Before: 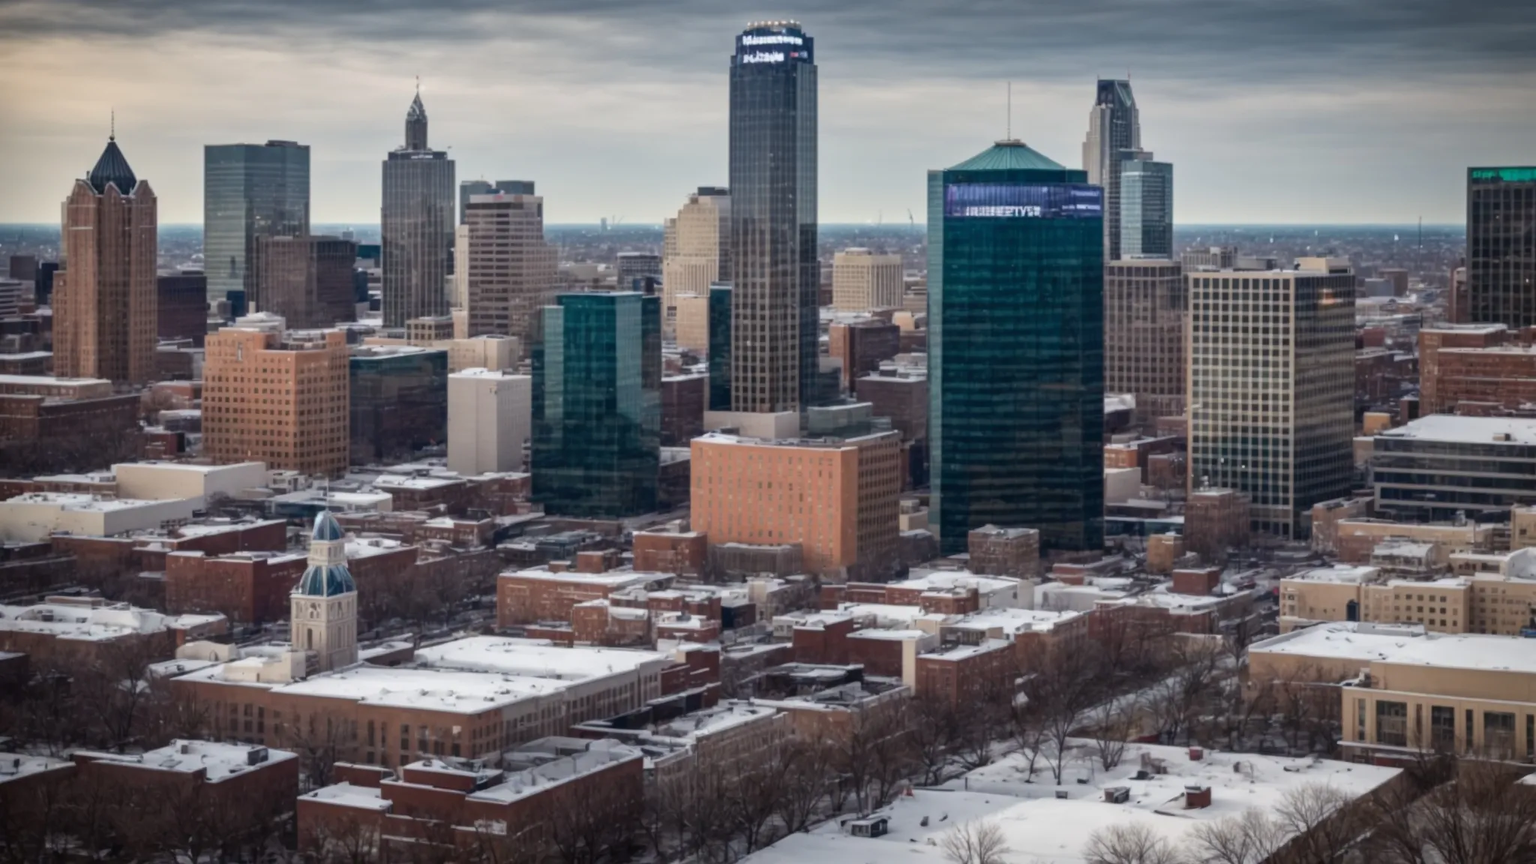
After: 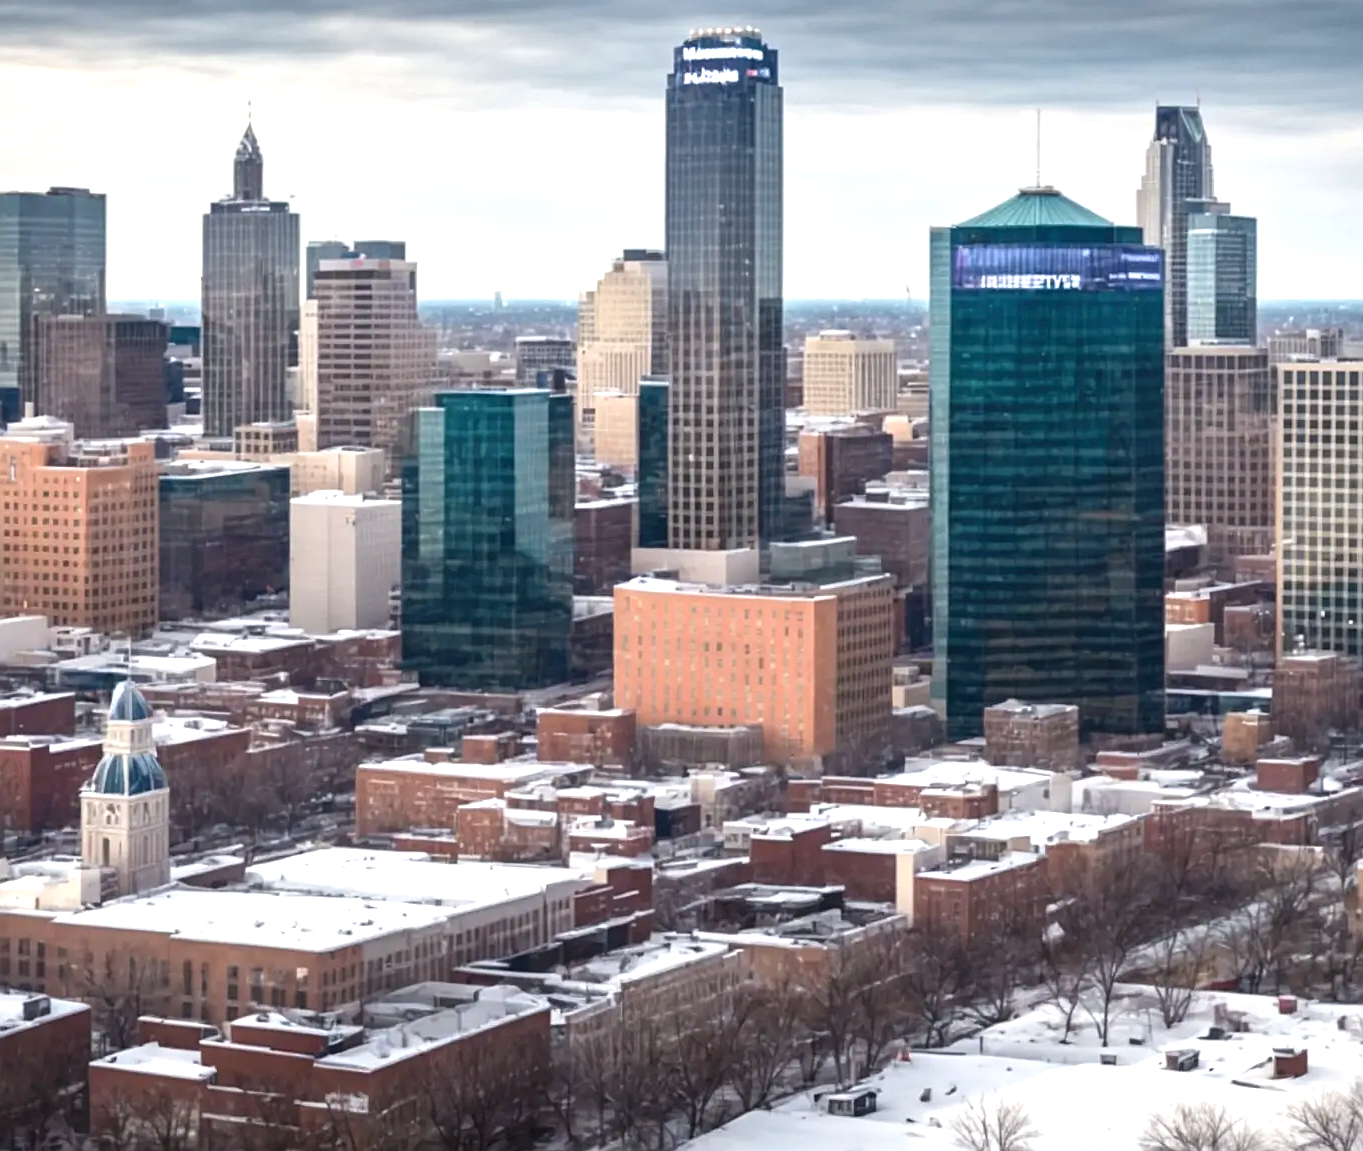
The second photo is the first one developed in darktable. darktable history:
exposure: black level correction 0, exposure 1 EV, compensate highlight preservation false
crop and rotate: left 15.033%, right 18.409%
sharpen: on, module defaults
